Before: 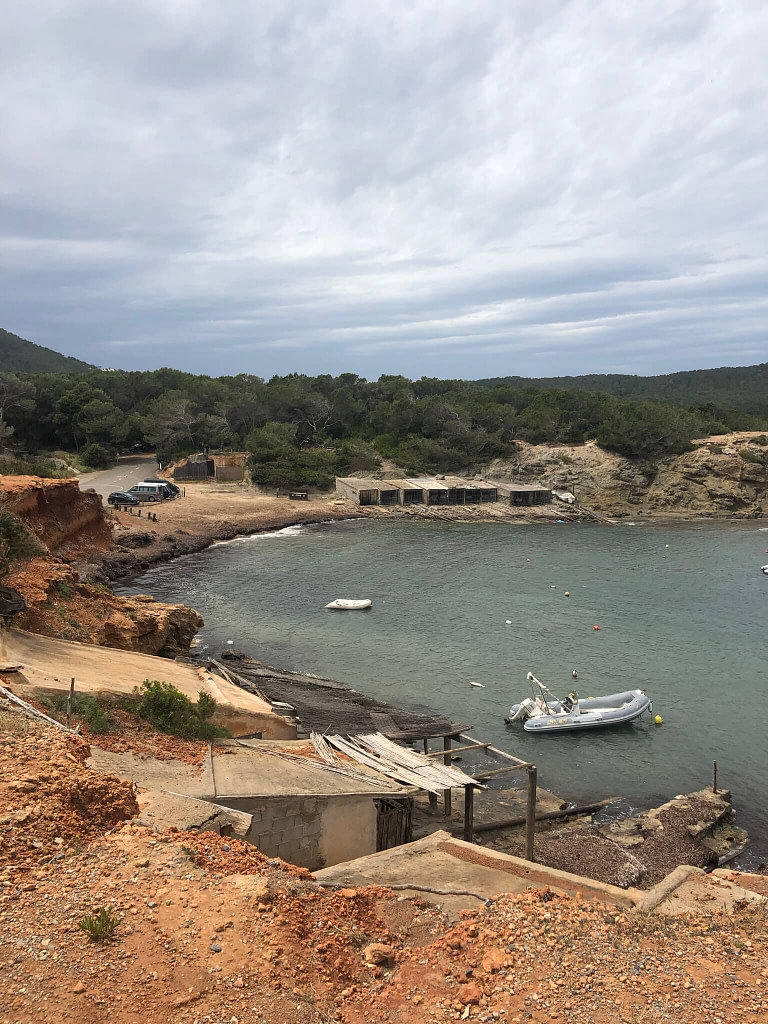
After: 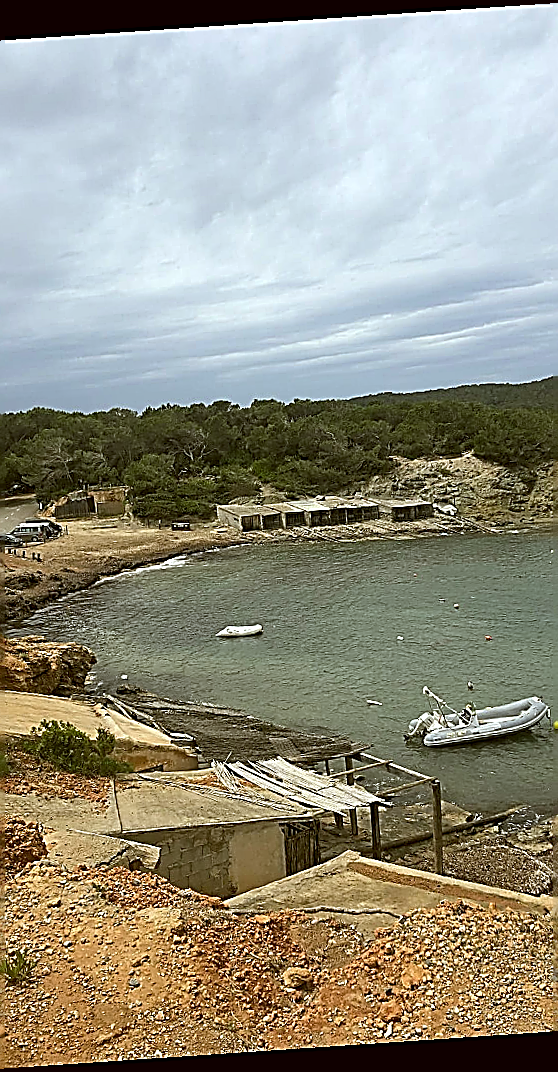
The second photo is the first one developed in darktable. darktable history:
sharpen: amount 2
color correction: highlights a* -1.43, highlights b* 10.12, shadows a* 0.395, shadows b* 19.35
rotate and perspective: rotation -4.2°, shear 0.006, automatic cropping off
crop and rotate: left 18.442%, right 15.508%
white balance: red 0.924, blue 1.095
